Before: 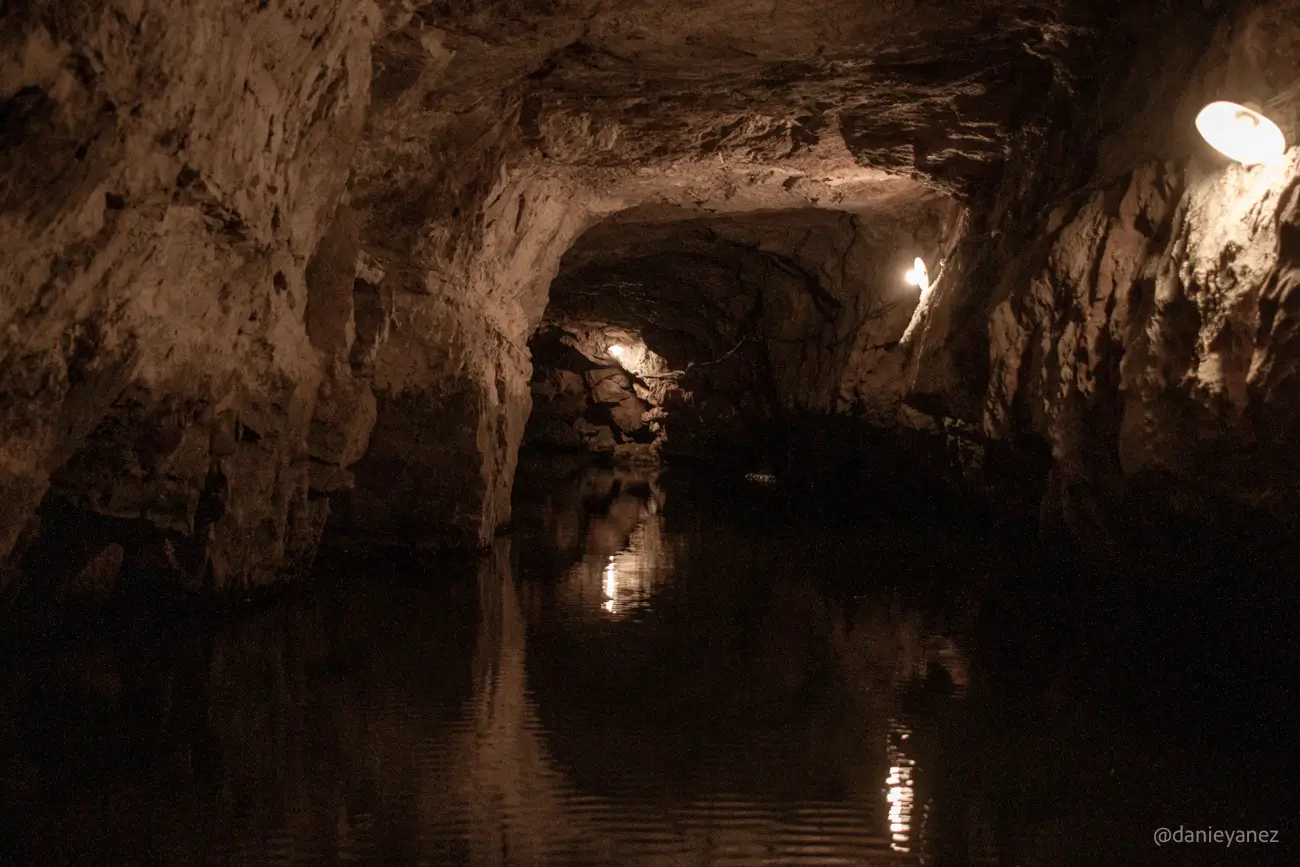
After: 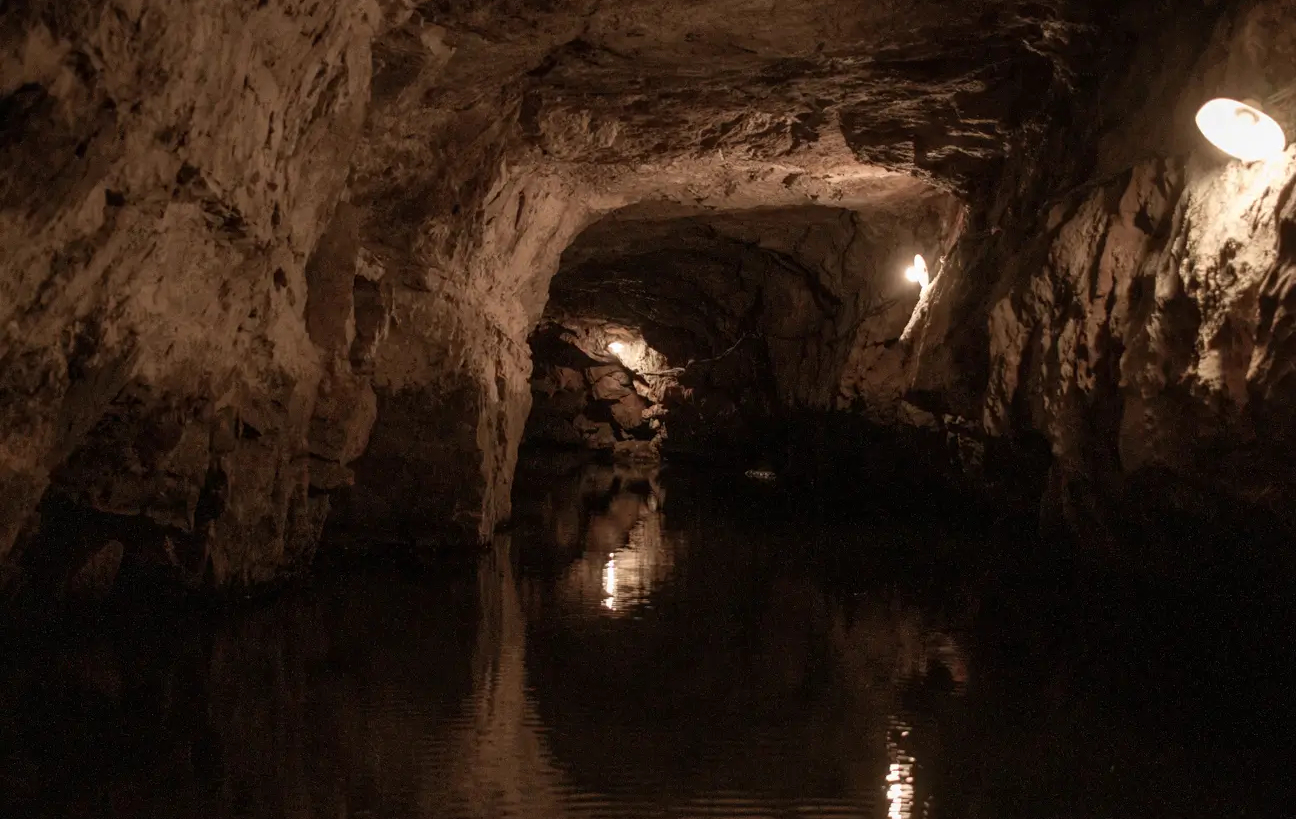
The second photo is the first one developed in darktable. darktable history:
crop: top 0.448%, right 0.264%, bottom 5.045%
rotate and perspective: crop left 0, crop top 0
